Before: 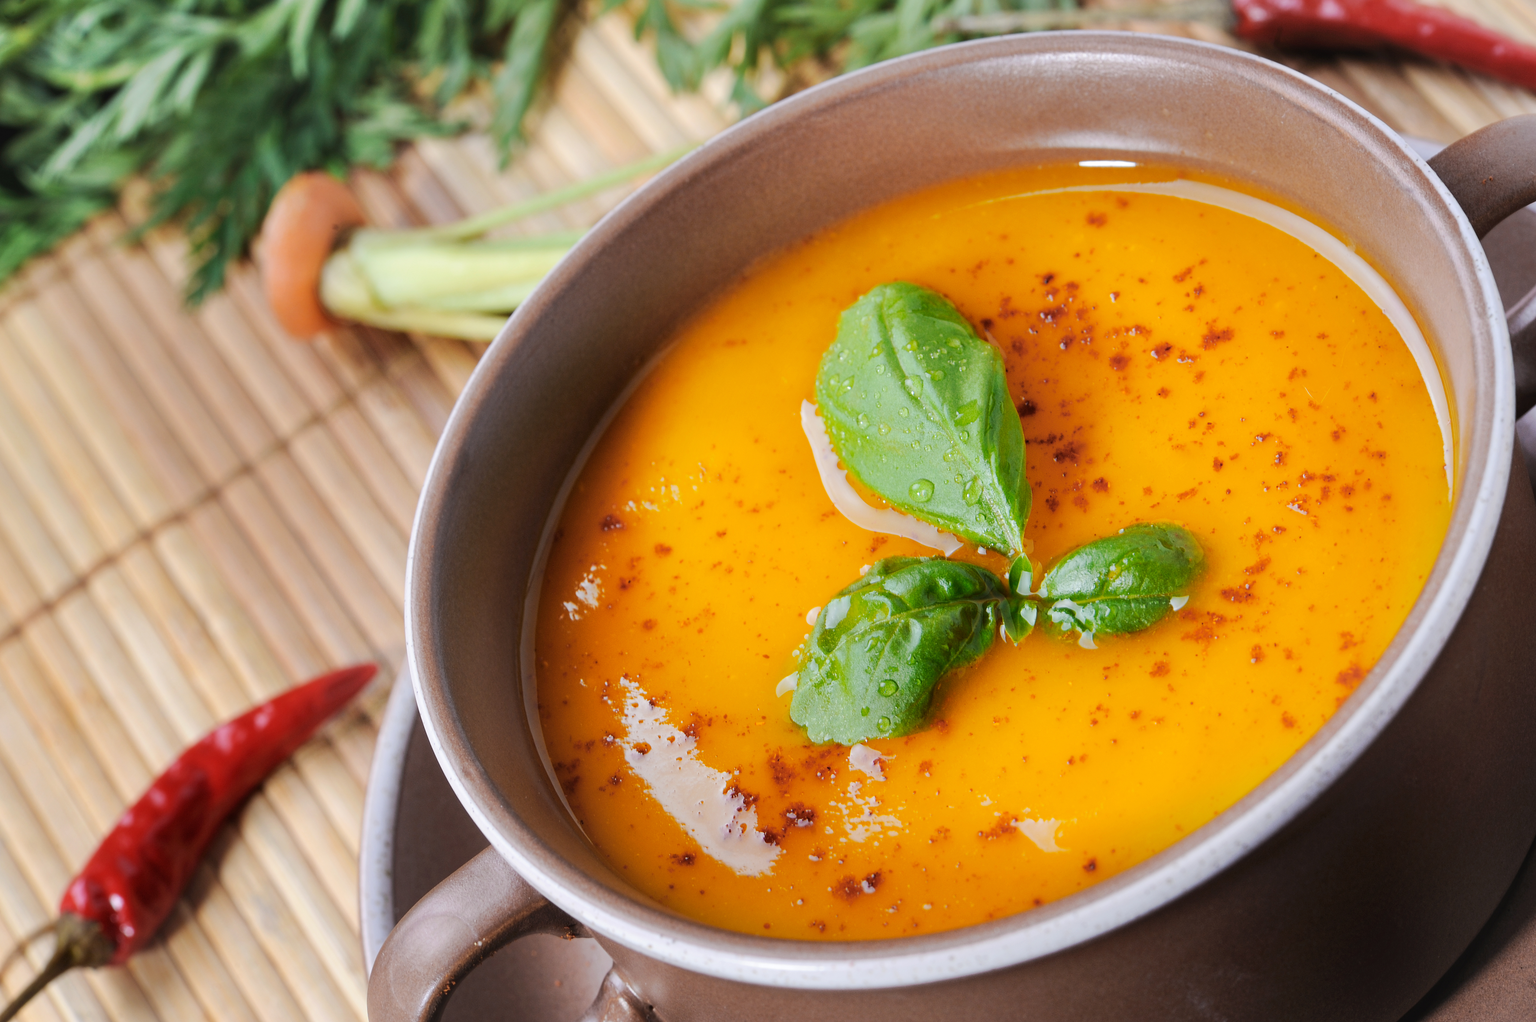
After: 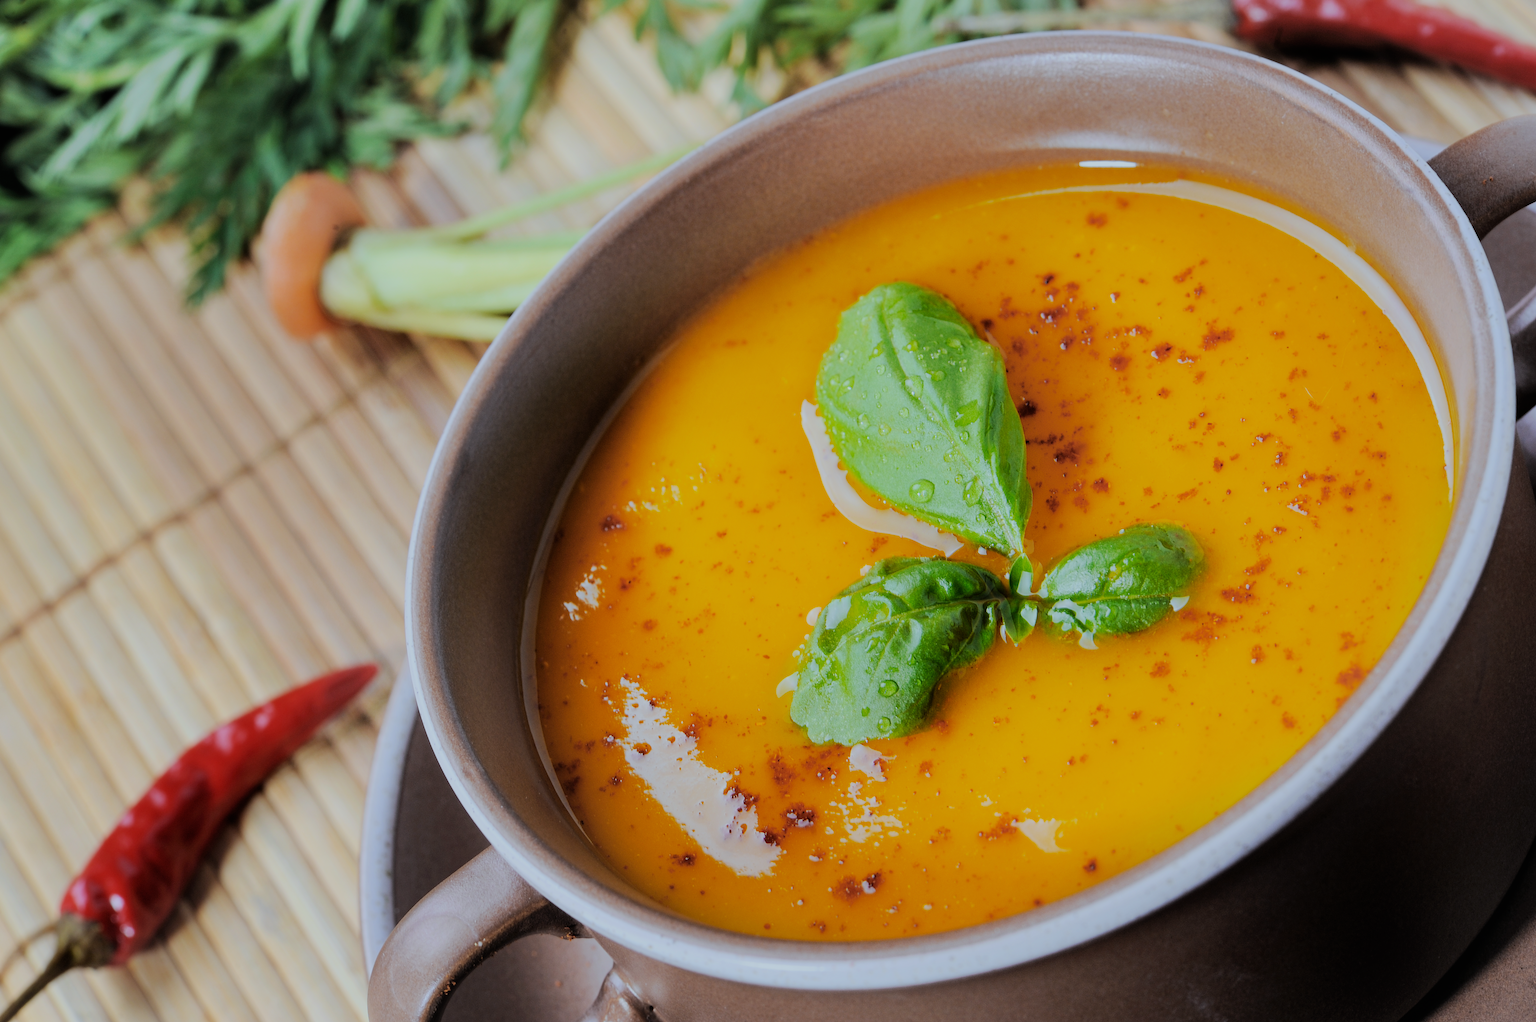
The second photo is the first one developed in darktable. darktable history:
white balance: red 0.925, blue 1.046
filmic rgb: black relative exposure -7.15 EV, white relative exposure 5.36 EV, hardness 3.02, color science v6 (2022)
